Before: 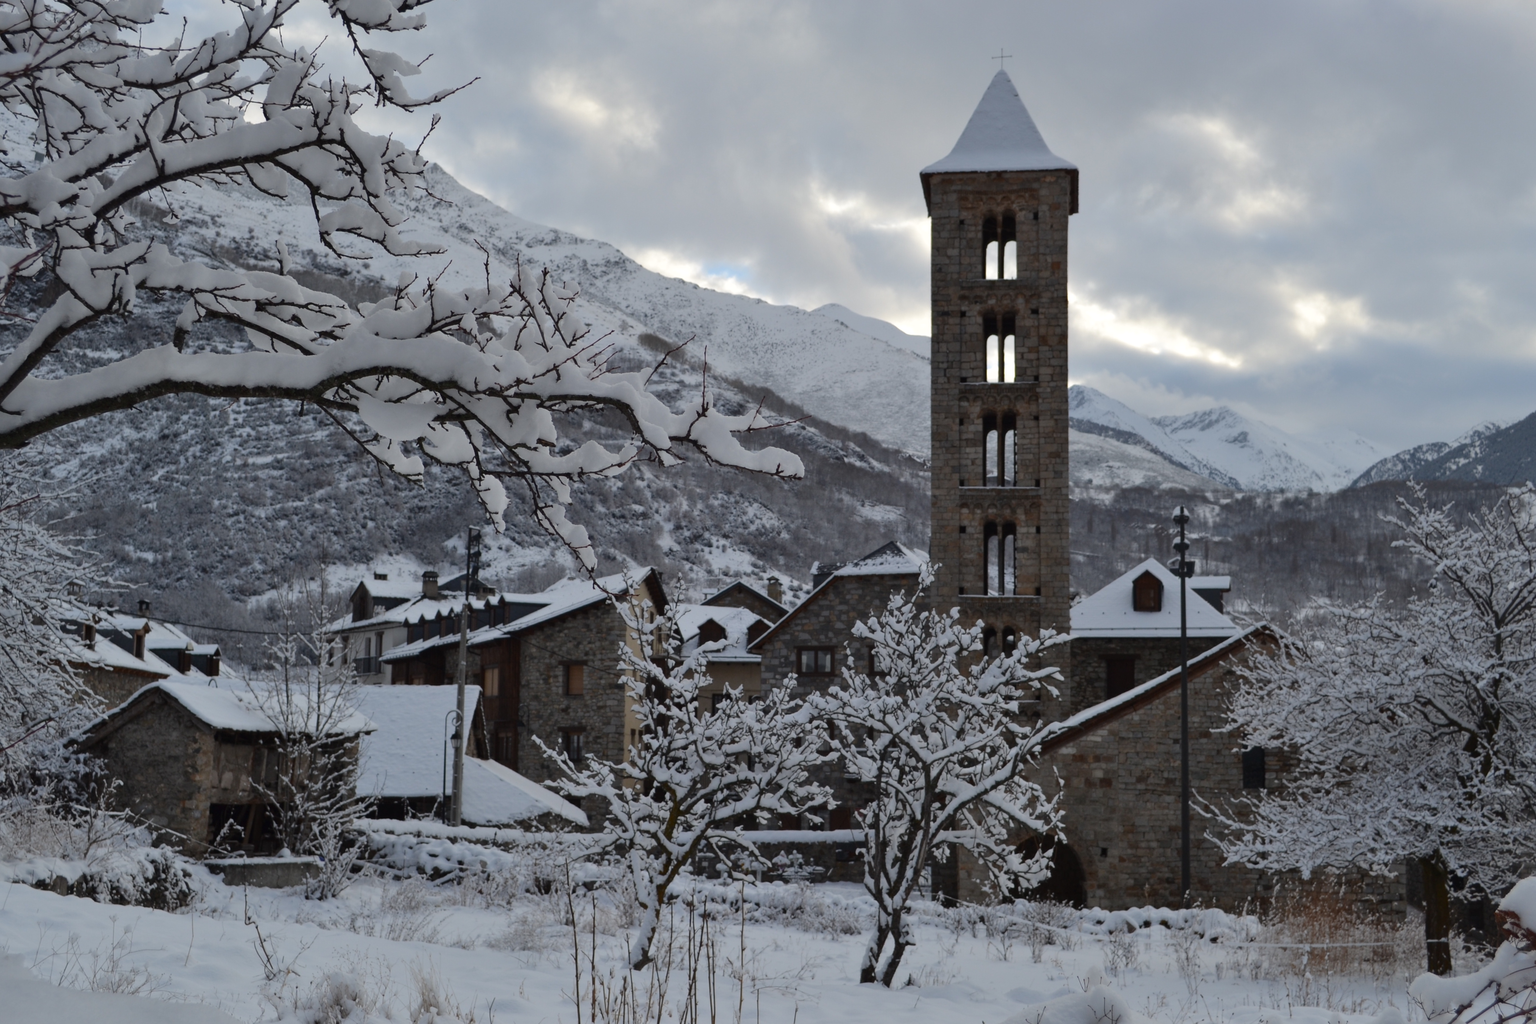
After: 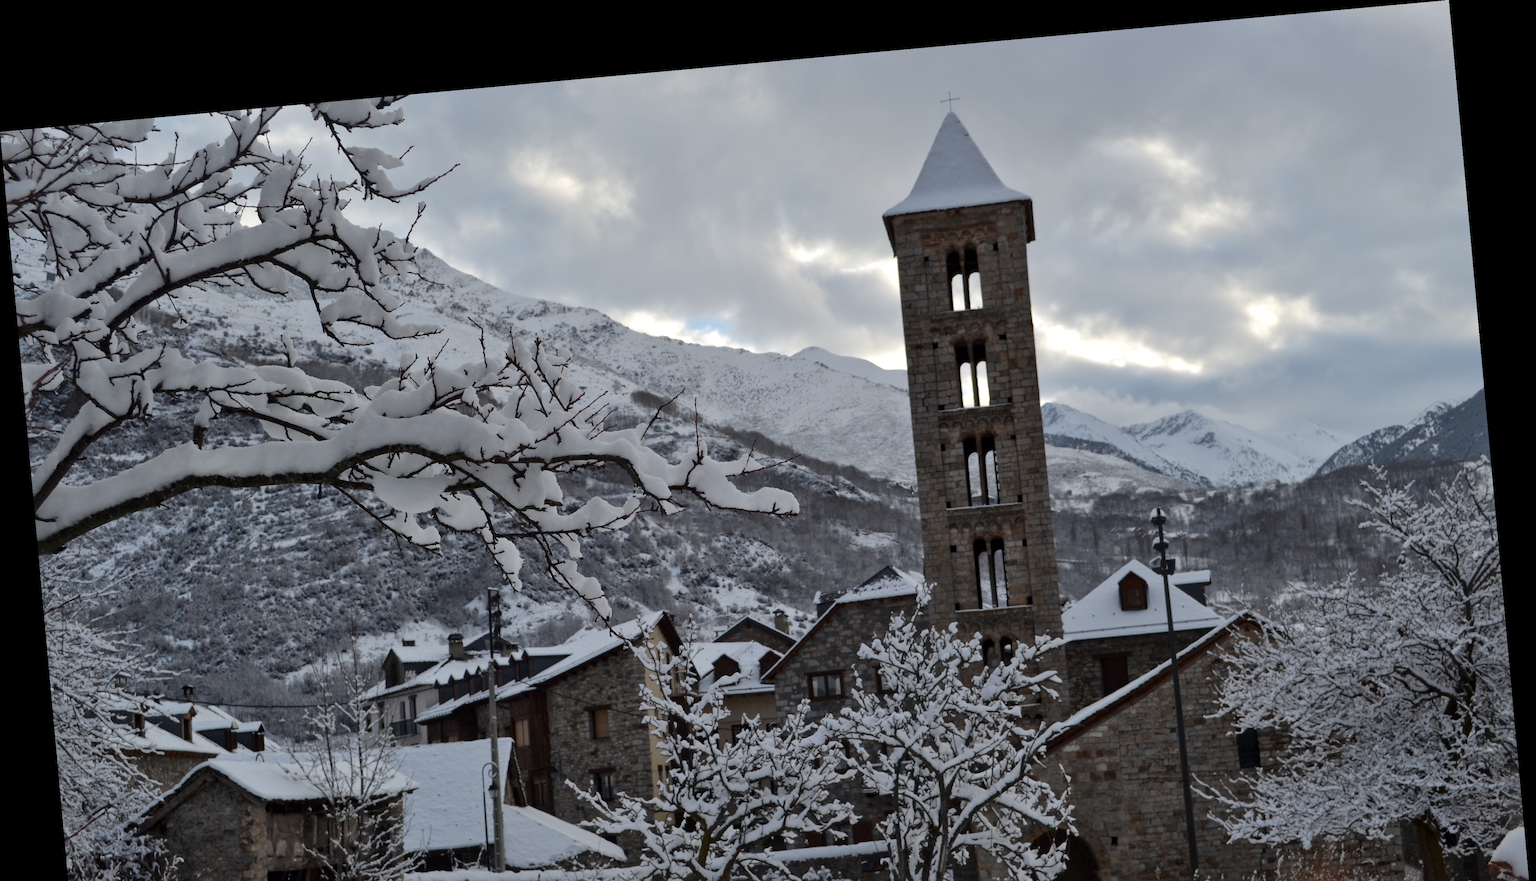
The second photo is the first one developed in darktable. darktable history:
crop: bottom 19.644%
local contrast: mode bilateral grid, contrast 20, coarseness 50, detail 130%, midtone range 0.2
rotate and perspective: rotation -5.2°, automatic cropping off
